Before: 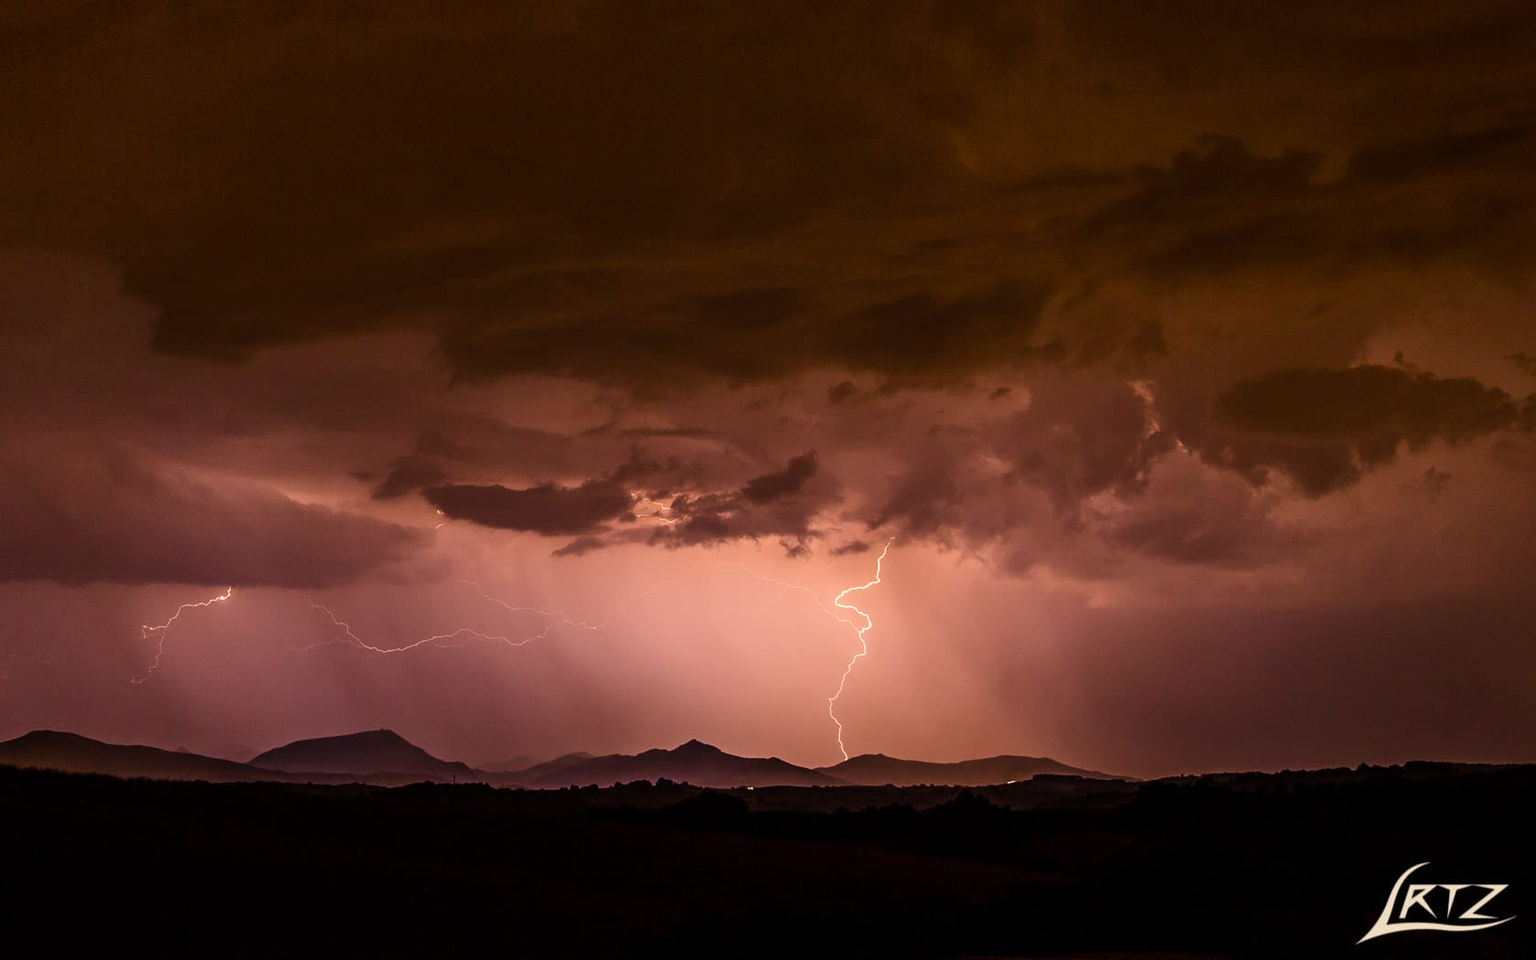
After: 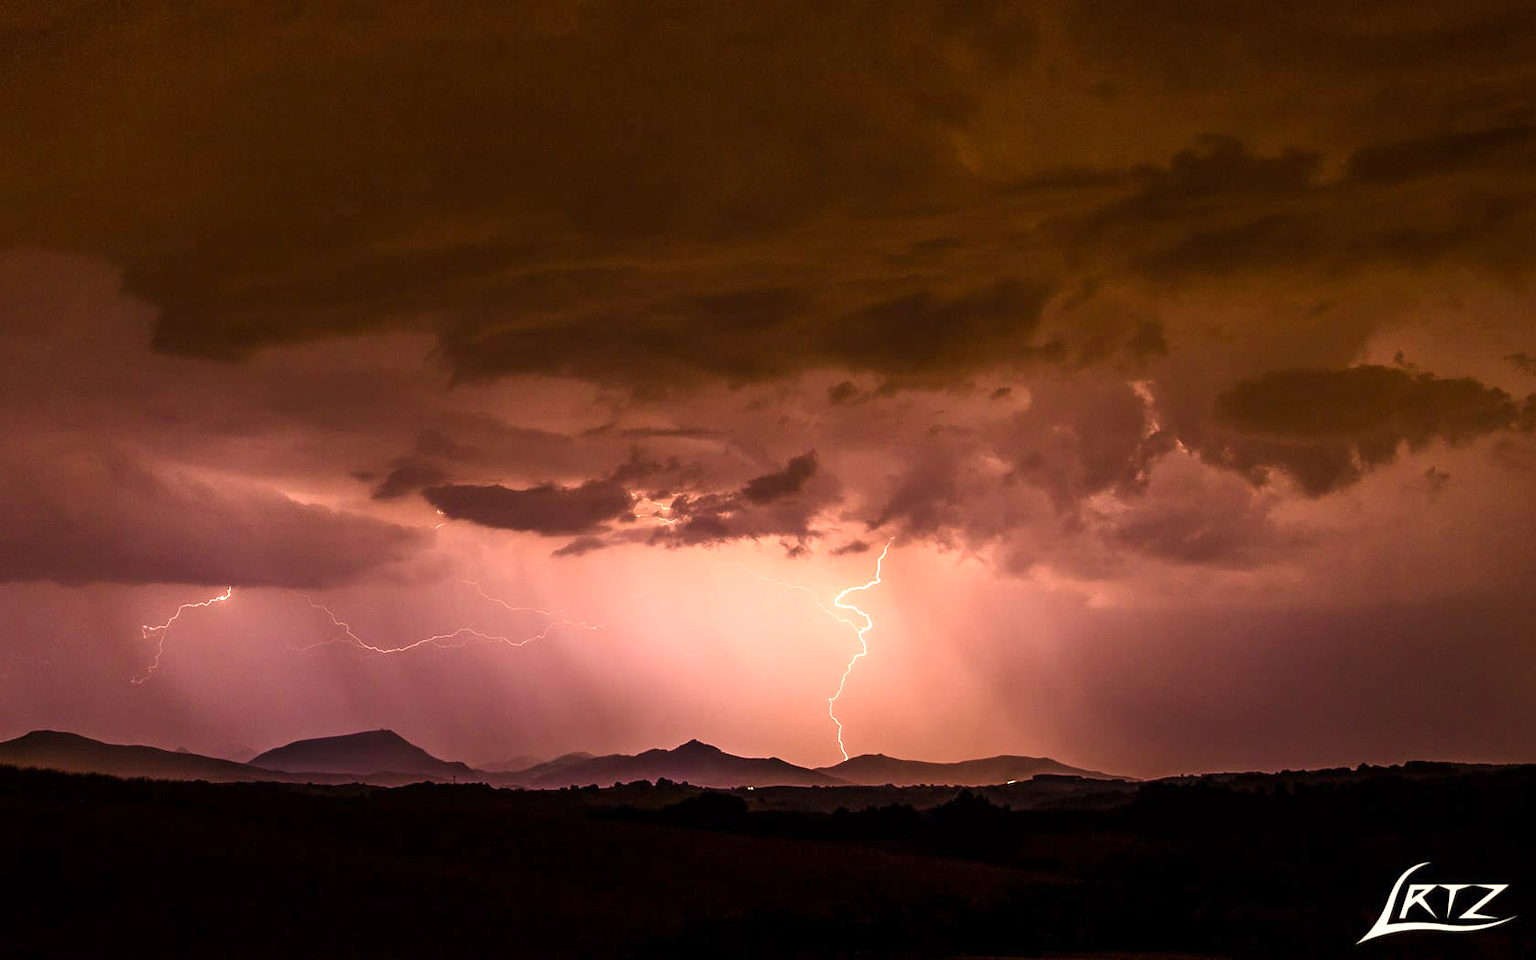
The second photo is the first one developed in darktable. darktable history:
exposure: exposure 0.77 EV, compensate exposure bias true, compensate highlight preservation false
tone equalizer: mask exposure compensation -0.499 EV
